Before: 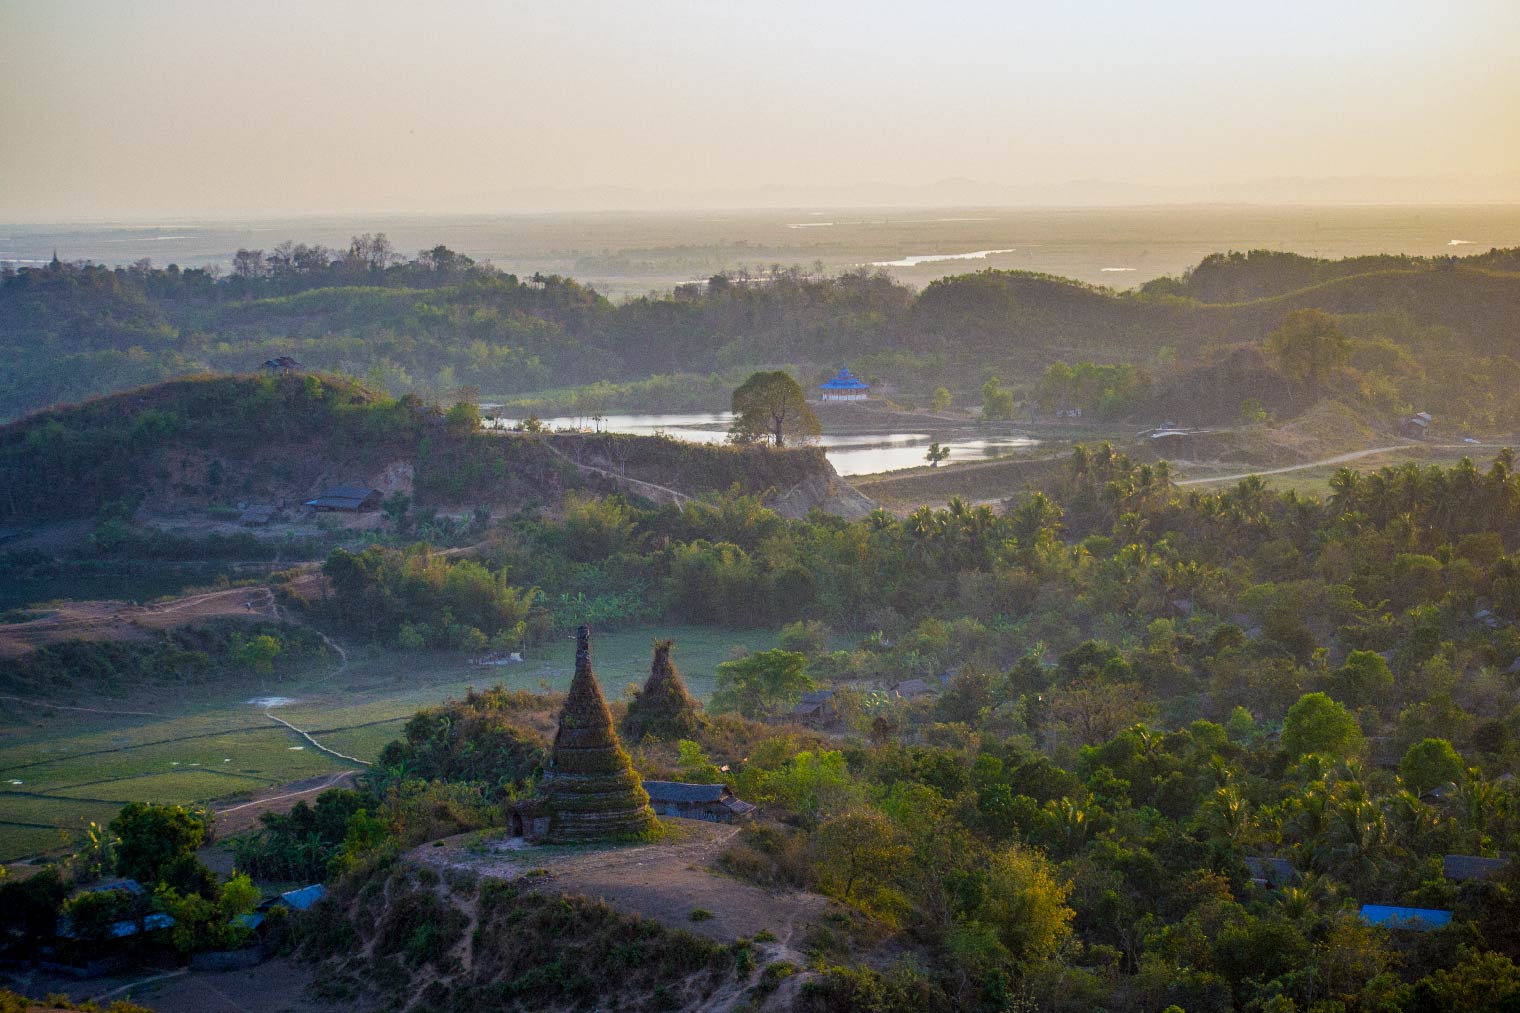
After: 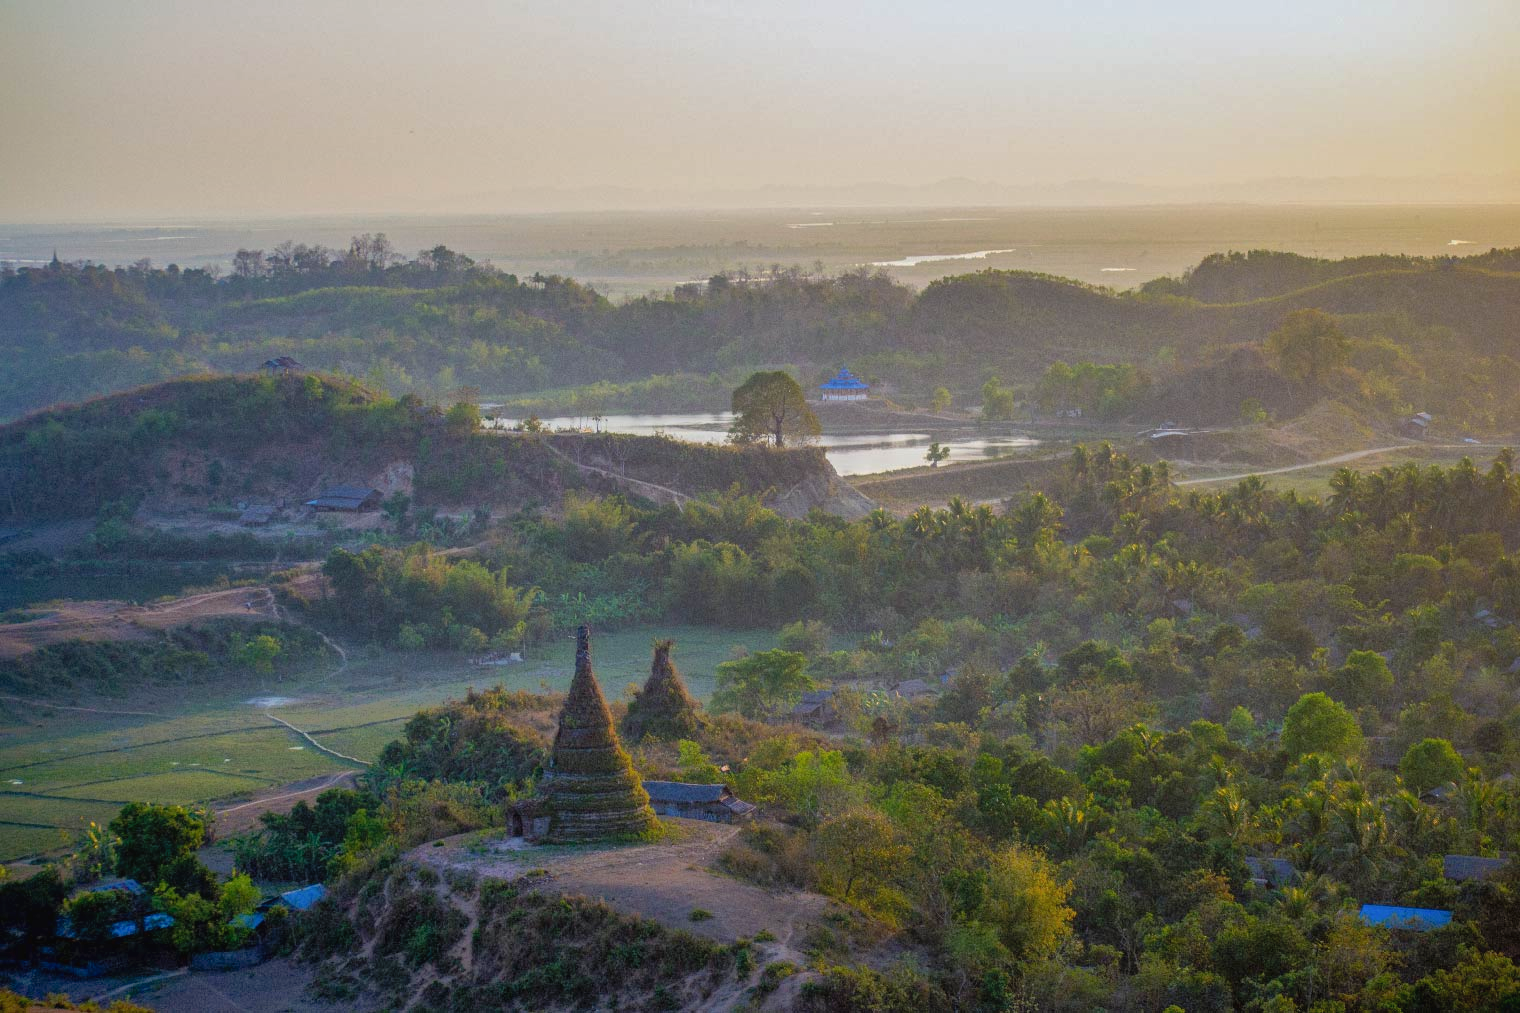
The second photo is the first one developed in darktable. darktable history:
local contrast: highlights 47%, shadows 3%, detail 101%
shadows and highlights: on, module defaults
